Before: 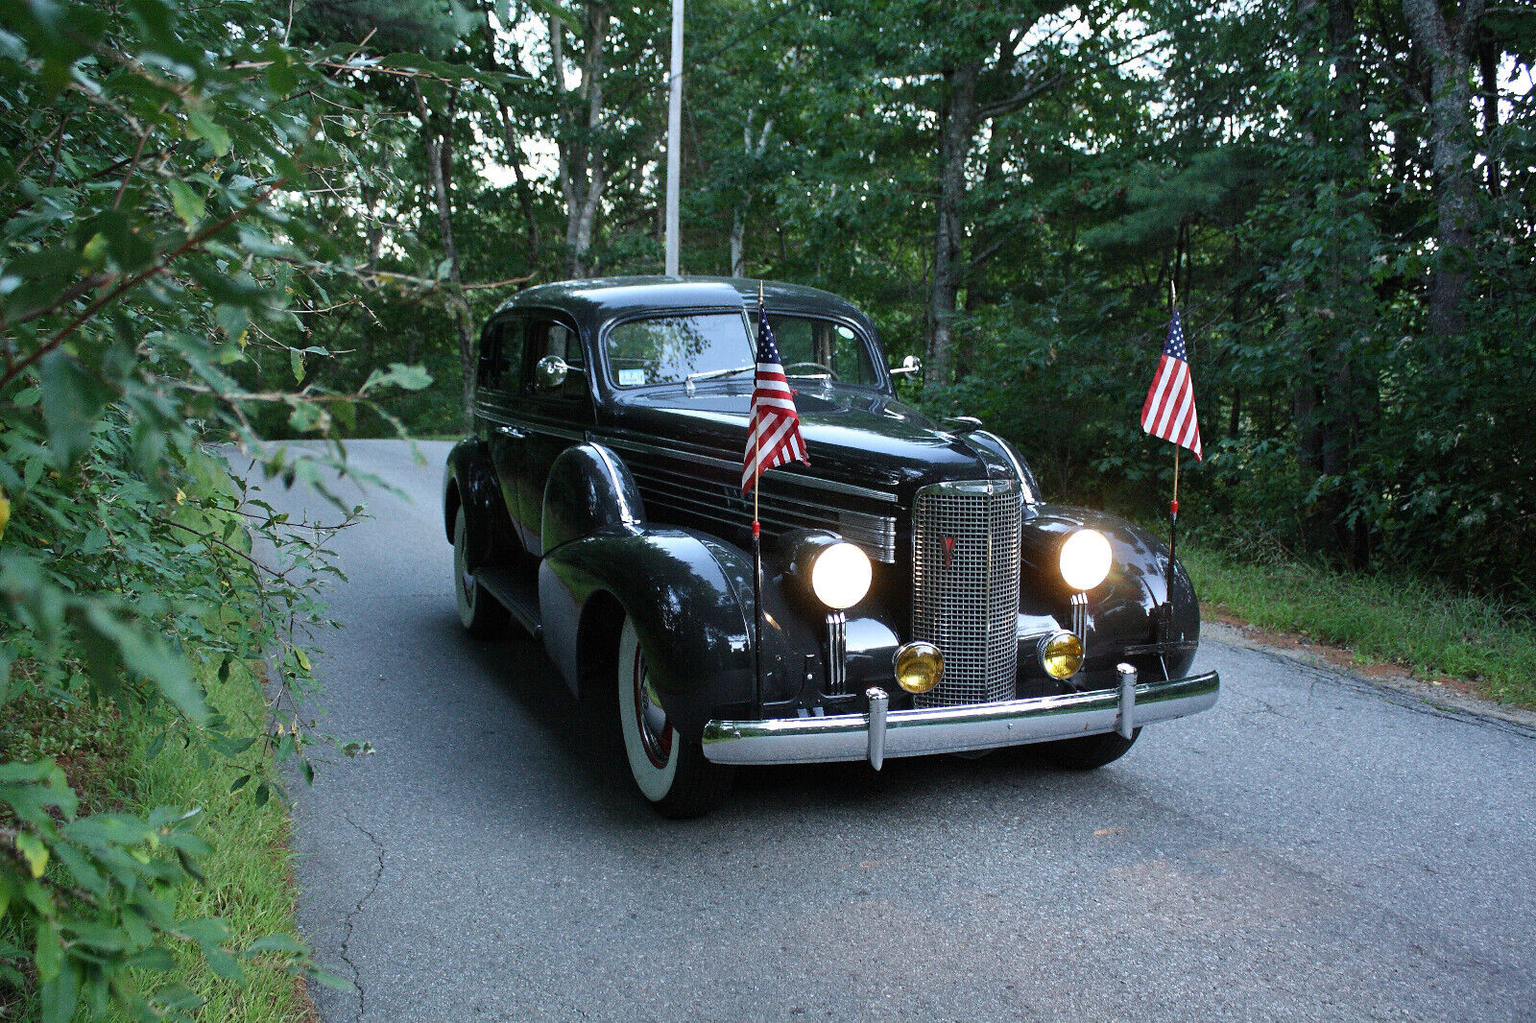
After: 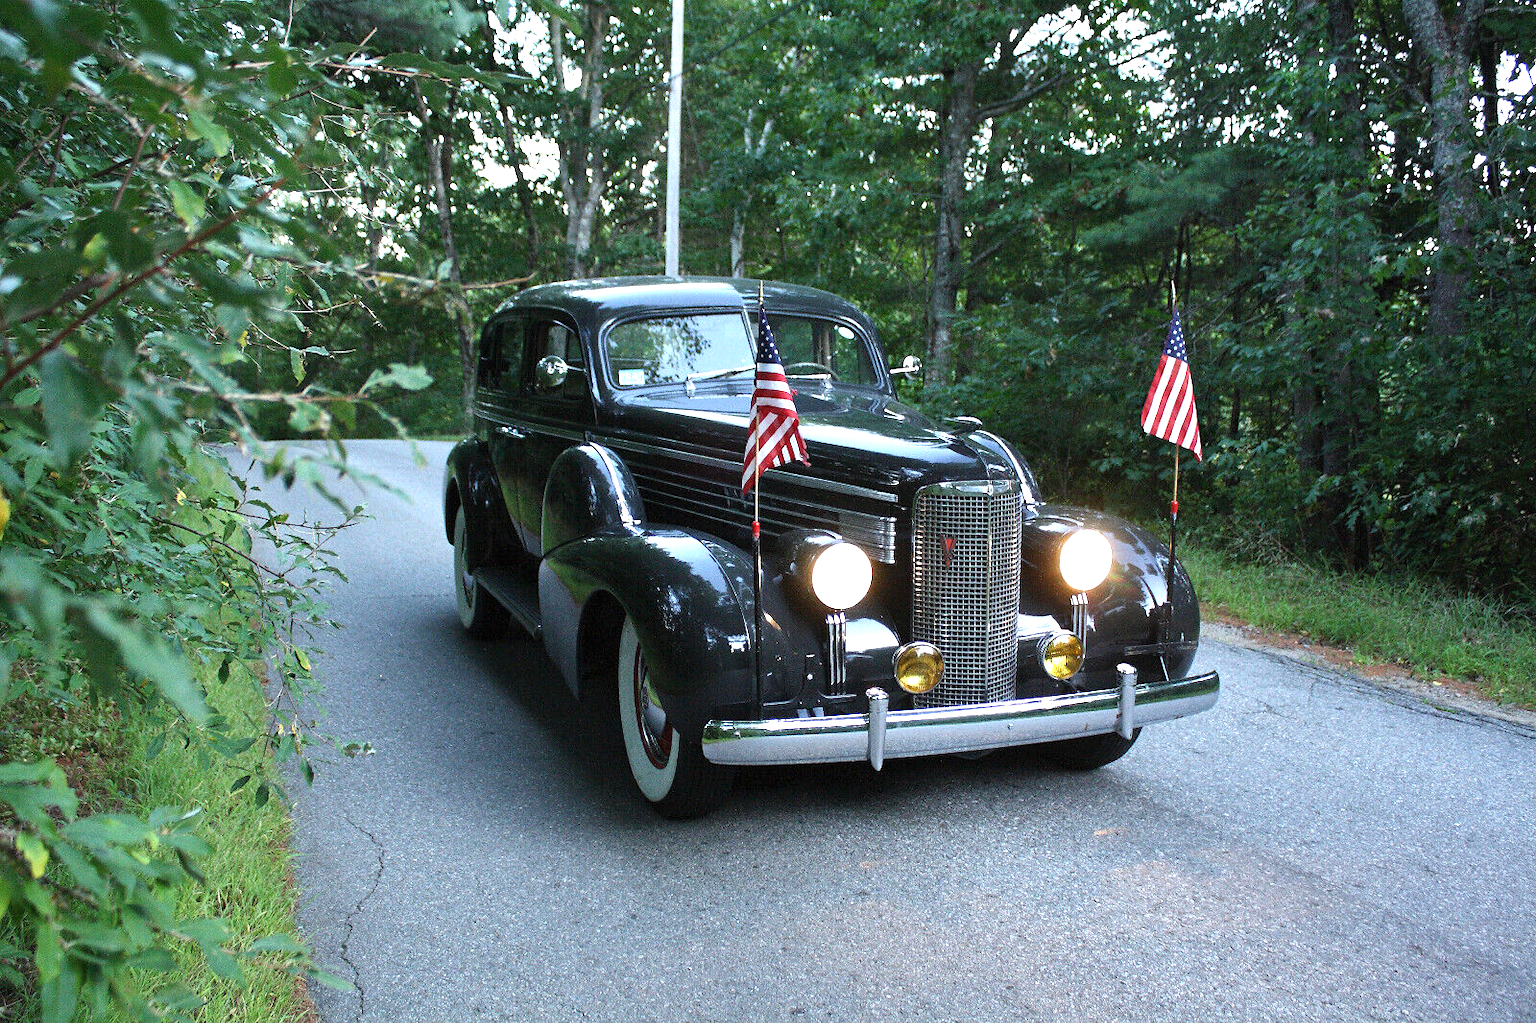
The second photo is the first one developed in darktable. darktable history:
tone equalizer: -8 EV -0.567 EV
exposure: black level correction 0, exposure 0.695 EV, compensate highlight preservation false
